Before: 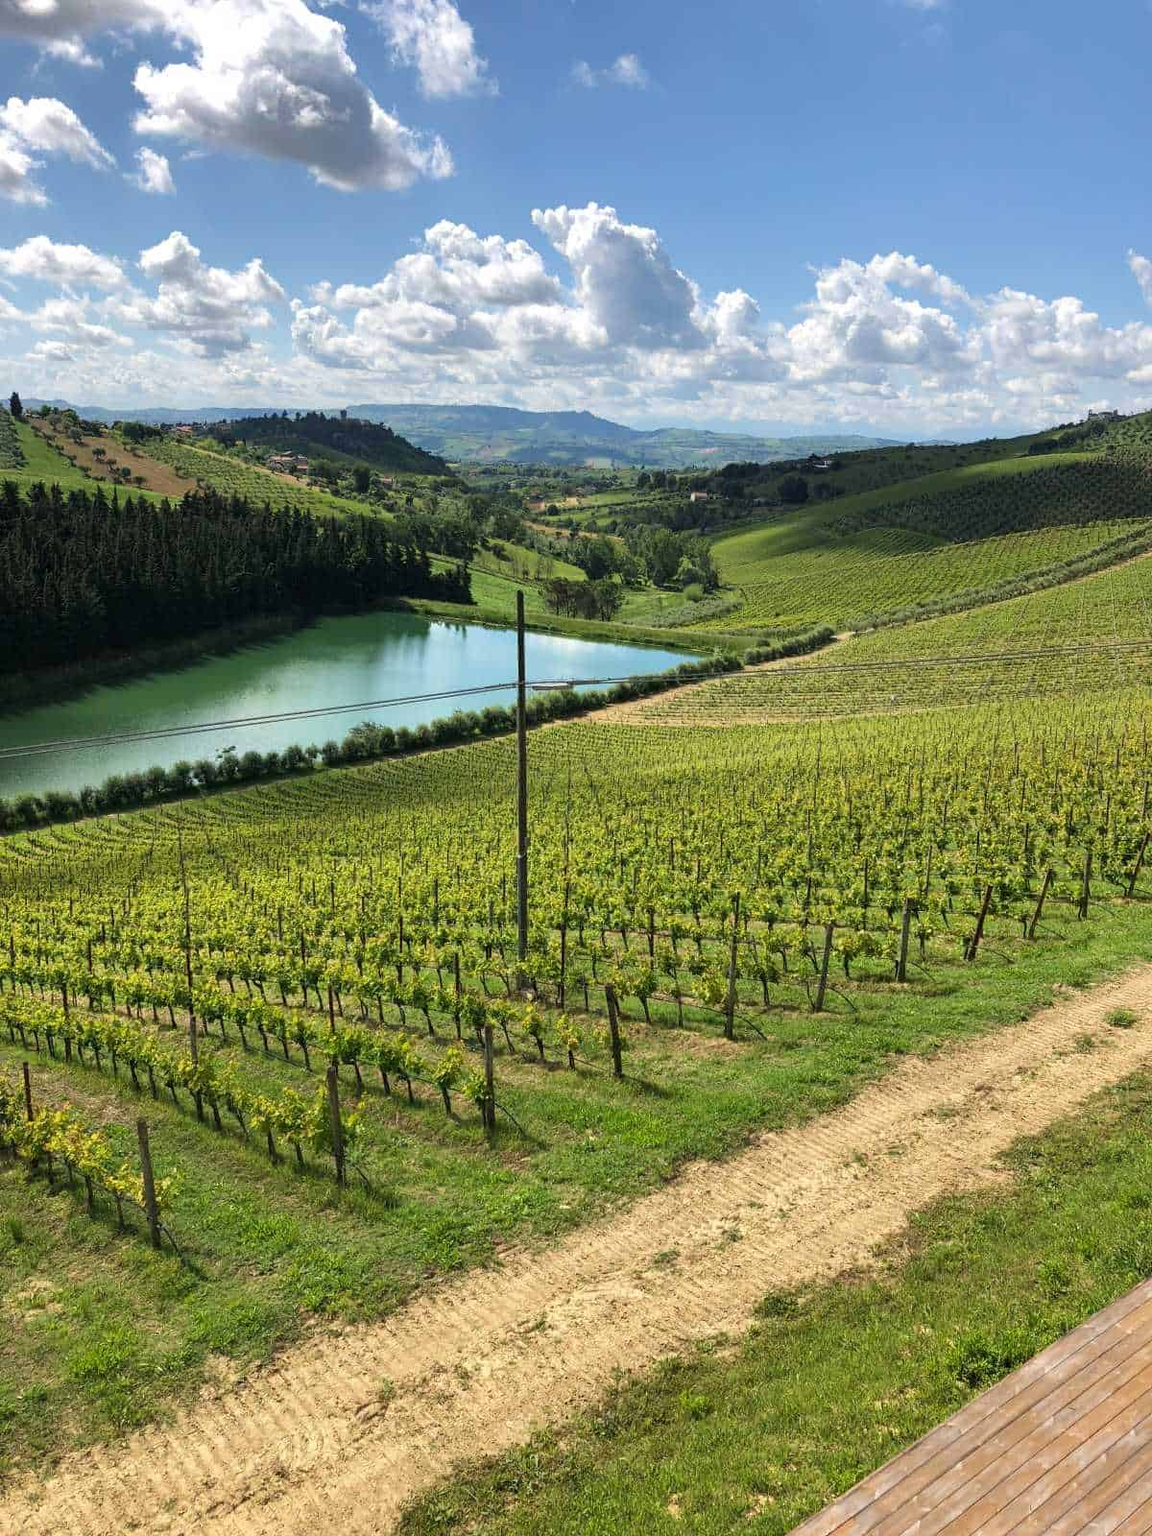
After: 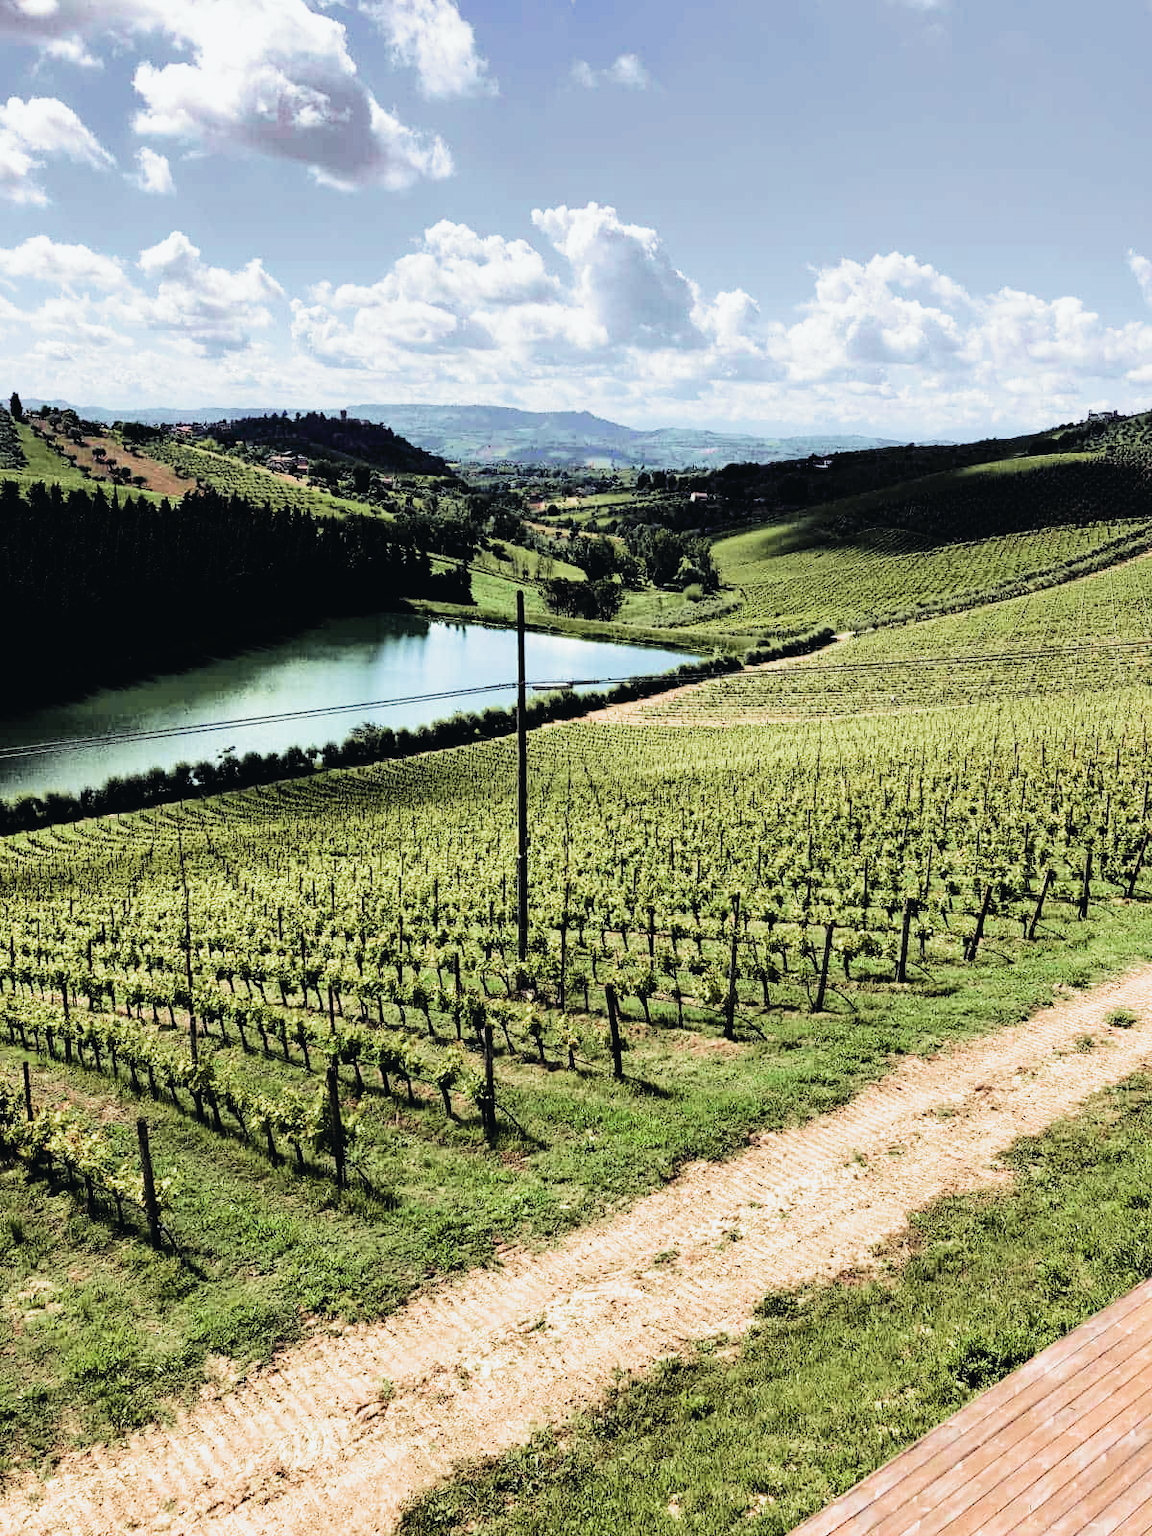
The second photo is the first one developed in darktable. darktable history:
filmic rgb: black relative exposure -5.01 EV, white relative exposure 3.98 EV, threshold 2.97 EV, hardness 2.89, contrast 1.384, highlights saturation mix -30.42%, add noise in highlights 0.001, color science v3 (2019), use custom middle-gray values true, contrast in highlights soft, enable highlight reconstruction true
color correction: highlights b* 0.018
contrast brightness saturation: saturation -0.047
color balance rgb: shadows lift › luminance -21.977%, shadows lift › chroma 9.284%, shadows lift › hue 285.56°, perceptual saturation grading › global saturation 2.192%, global vibrance 20%
tone curve: curves: ch0 [(0, 0.023) (0.087, 0.065) (0.184, 0.168) (0.45, 0.54) (0.57, 0.683) (0.722, 0.825) (0.877, 0.948) (1, 1)]; ch1 [(0, 0) (0.388, 0.369) (0.44, 0.44) (0.489, 0.481) (0.534, 0.551) (0.657, 0.659) (1, 1)]; ch2 [(0, 0) (0.353, 0.317) (0.408, 0.427) (0.472, 0.46) (0.5, 0.496) (0.537, 0.539) (0.576, 0.592) (0.625, 0.631) (1, 1)], color space Lab, independent channels, preserve colors none
